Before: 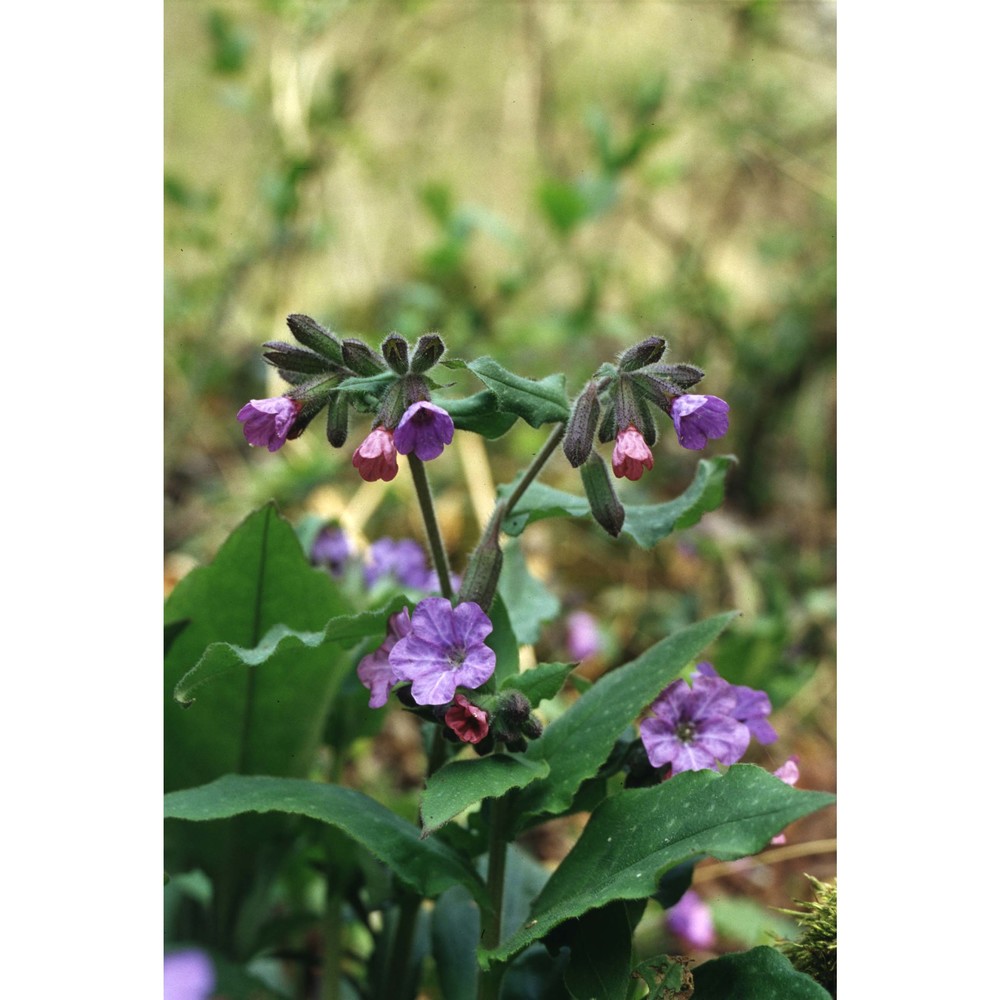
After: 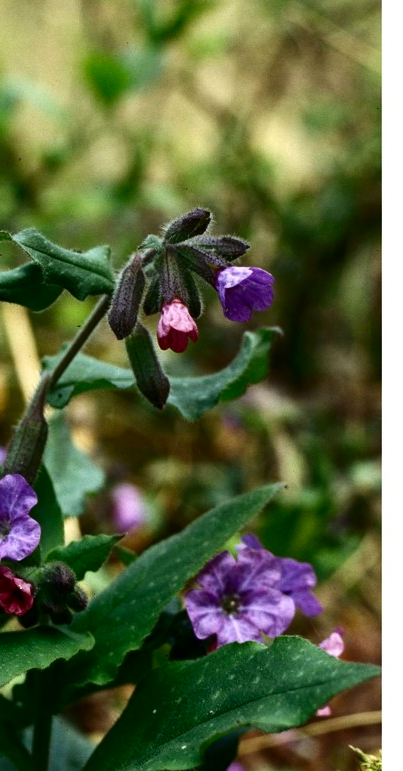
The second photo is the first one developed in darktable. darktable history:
contrast brightness saturation: contrast 0.194, brightness -0.23, saturation 0.115
crop: left 45.551%, top 12.889%, right 14.121%, bottom 9.985%
